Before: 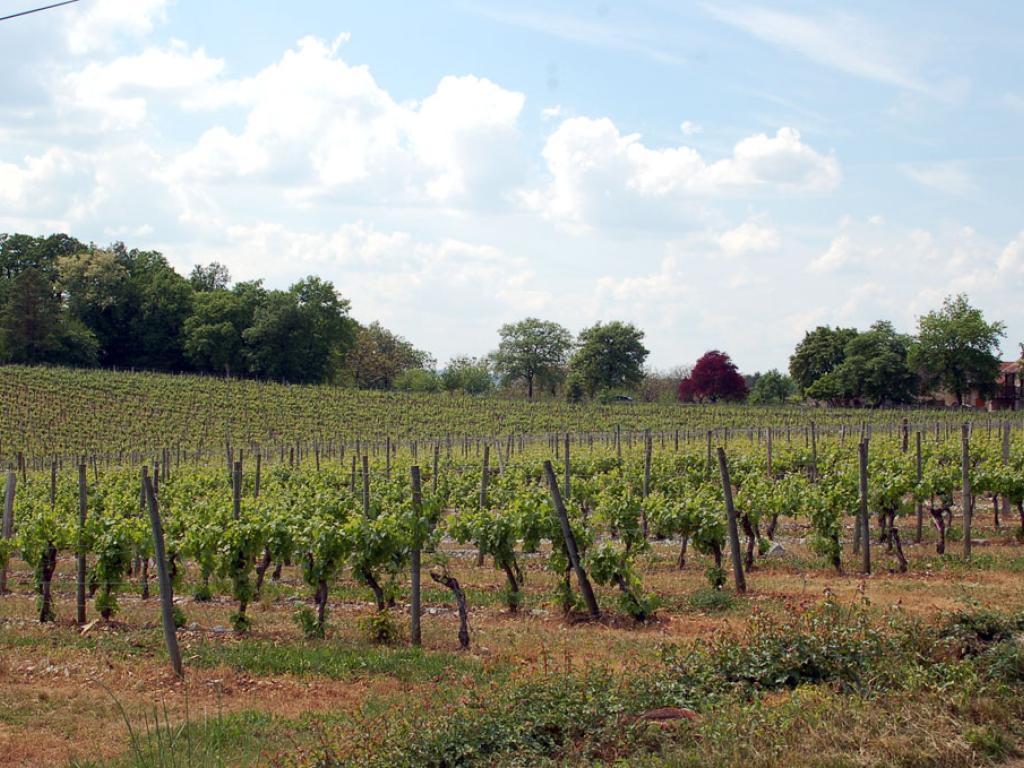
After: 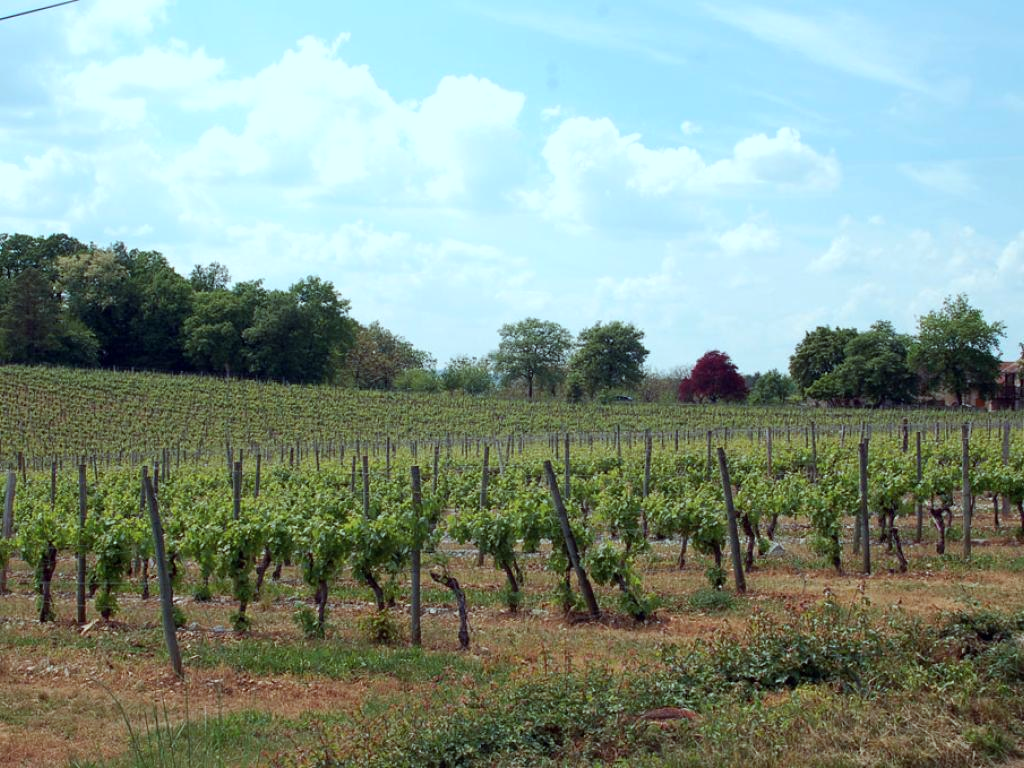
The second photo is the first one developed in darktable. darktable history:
color correction: highlights a* -10.04, highlights b* -9.65
